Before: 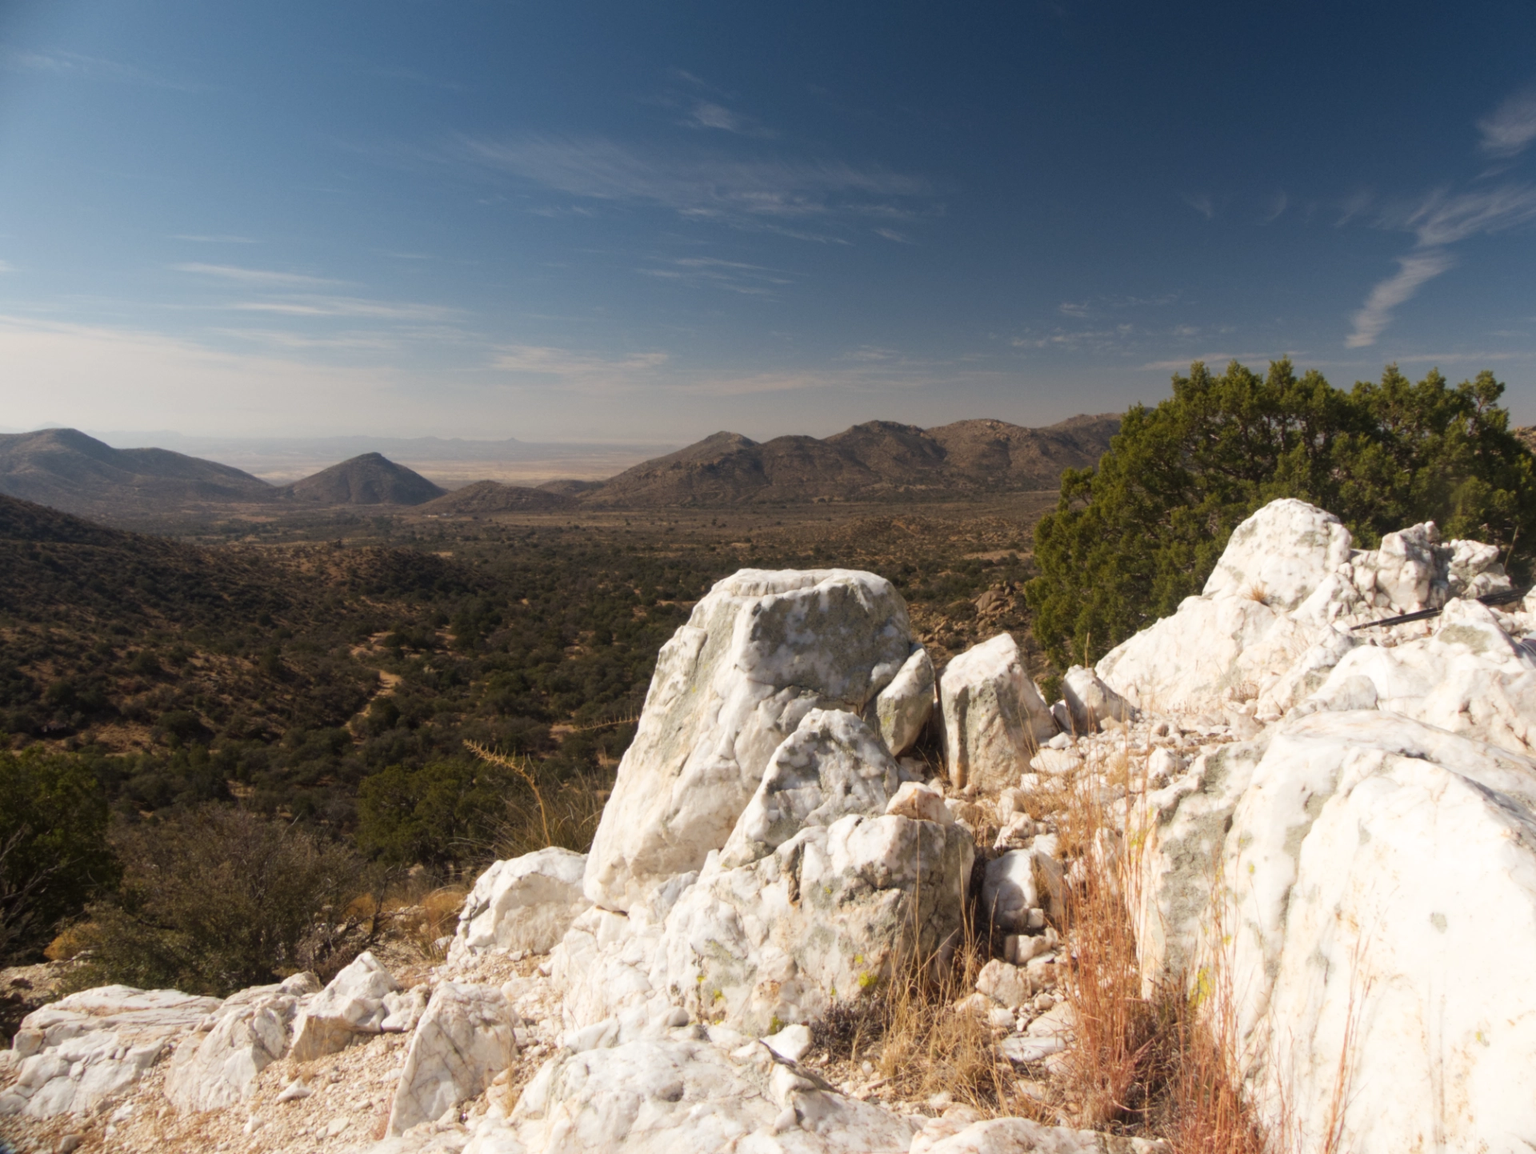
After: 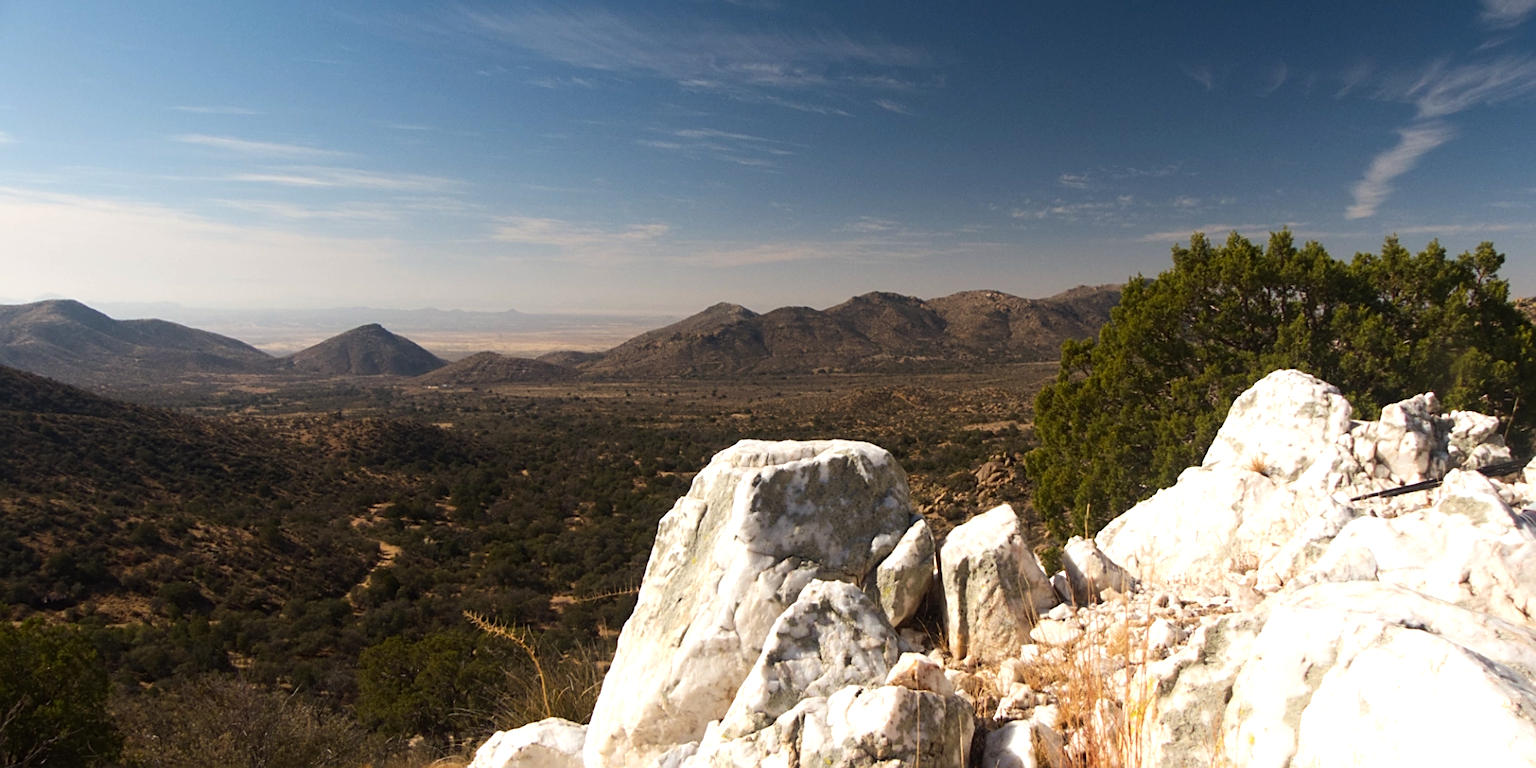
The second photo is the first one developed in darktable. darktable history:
tone equalizer: -8 EV -0.417 EV, -7 EV -0.389 EV, -6 EV -0.333 EV, -5 EV -0.222 EV, -3 EV 0.222 EV, -2 EV 0.333 EV, -1 EV 0.389 EV, +0 EV 0.417 EV, edges refinement/feathering 500, mask exposure compensation -1.57 EV, preserve details no
contrast brightness saturation: contrast 0.04, saturation 0.16
sharpen: amount 0.575
crop: top 11.166%, bottom 22.168%
